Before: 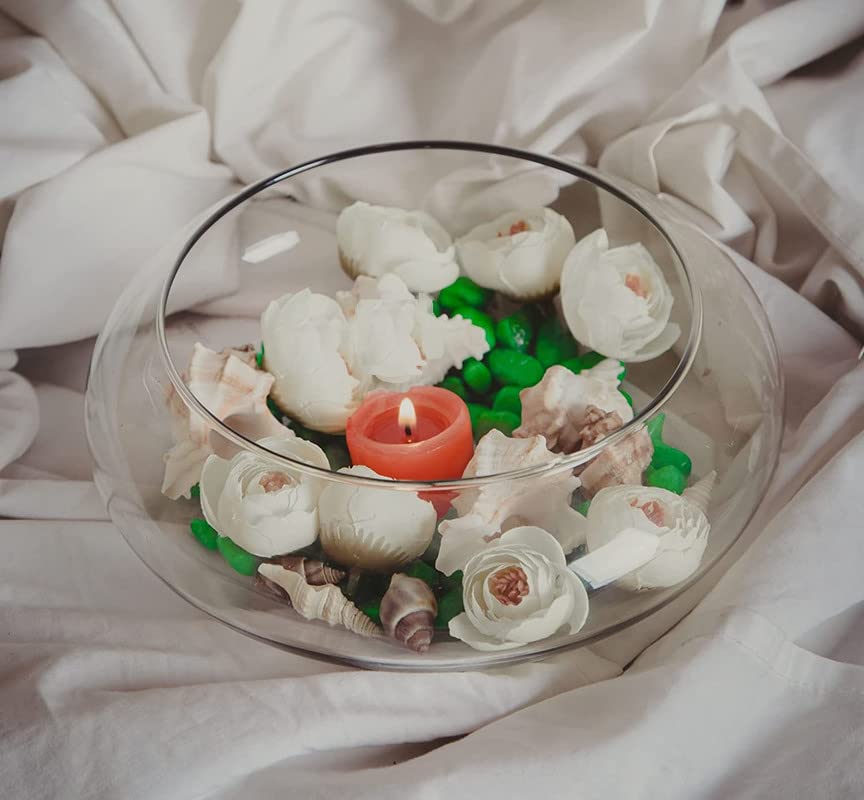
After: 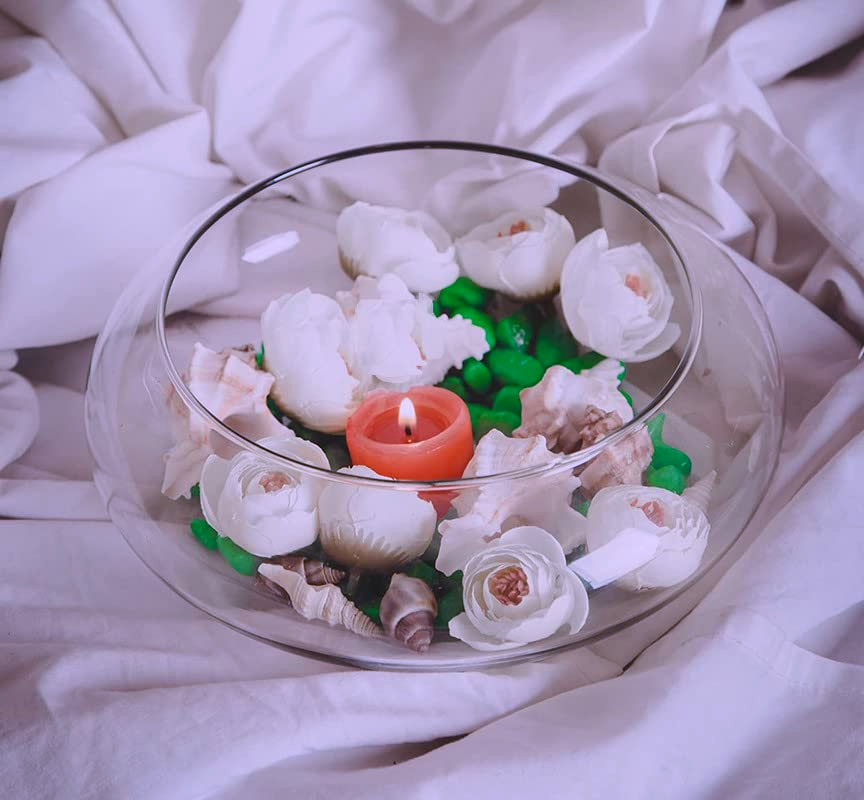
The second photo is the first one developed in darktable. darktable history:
white balance: red 1.05, blue 1.072
color calibration: output R [1.063, -0.012, -0.003, 0], output B [-0.079, 0.047, 1, 0], illuminant custom, x 0.389, y 0.387, temperature 3838.64 K
